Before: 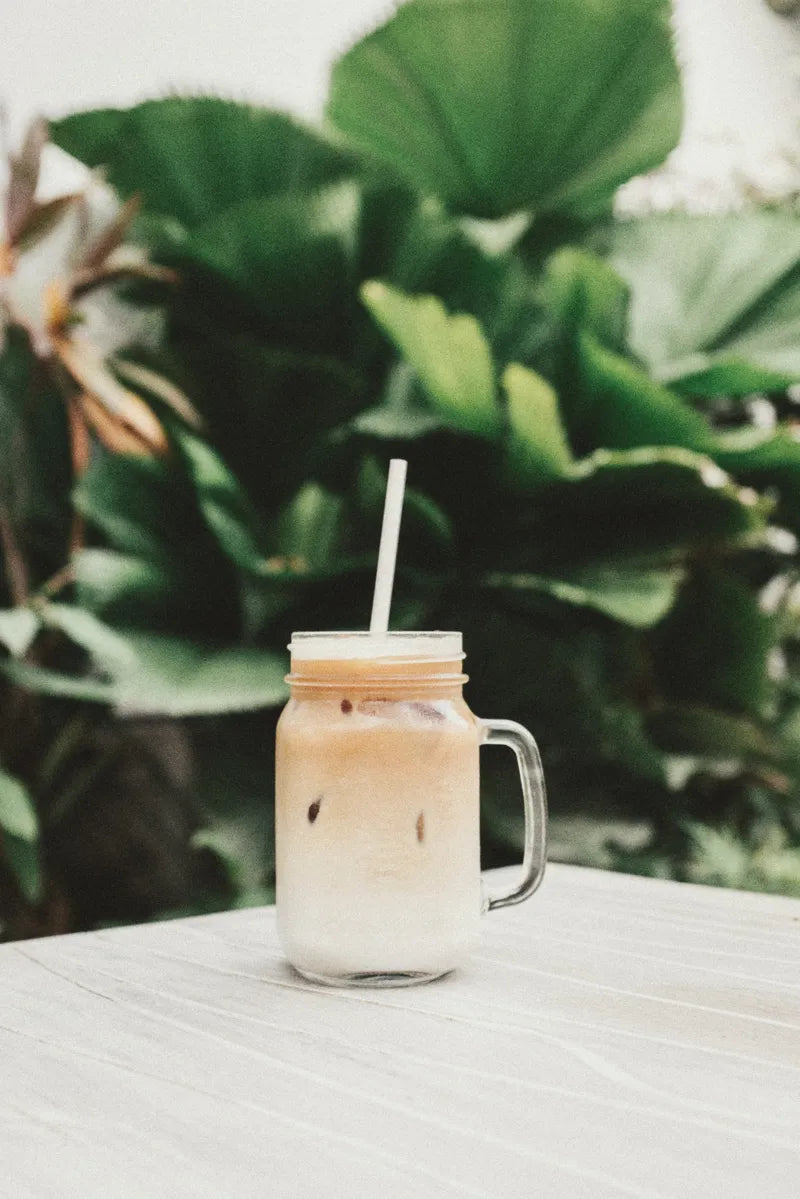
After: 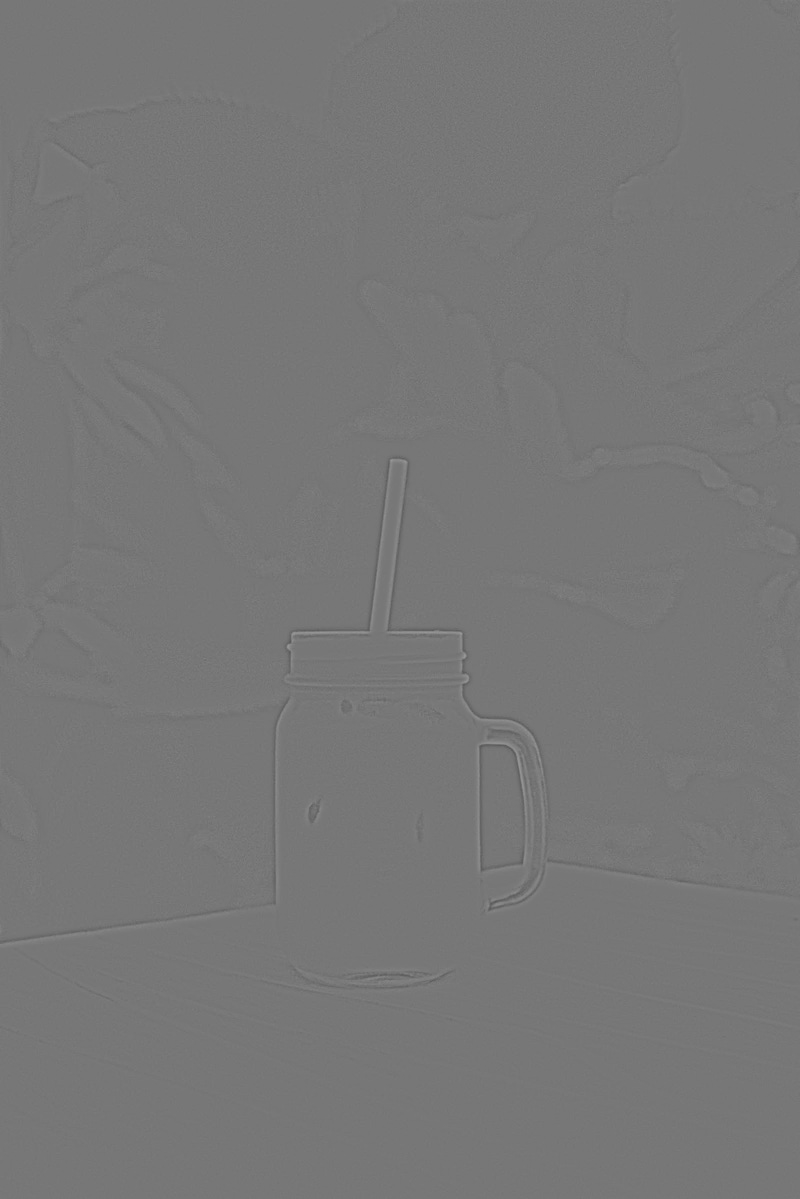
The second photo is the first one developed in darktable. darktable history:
white balance: red 1.08, blue 0.791
color zones: curves: ch0 [(0, 0.497) (0.143, 0.5) (0.286, 0.5) (0.429, 0.483) (0.571, 0.116) (0.714, -0.006) (0.857, 0.28) (1, 0.497)]
highpass: sharpness 9.84%, contrast boost 9.94%
